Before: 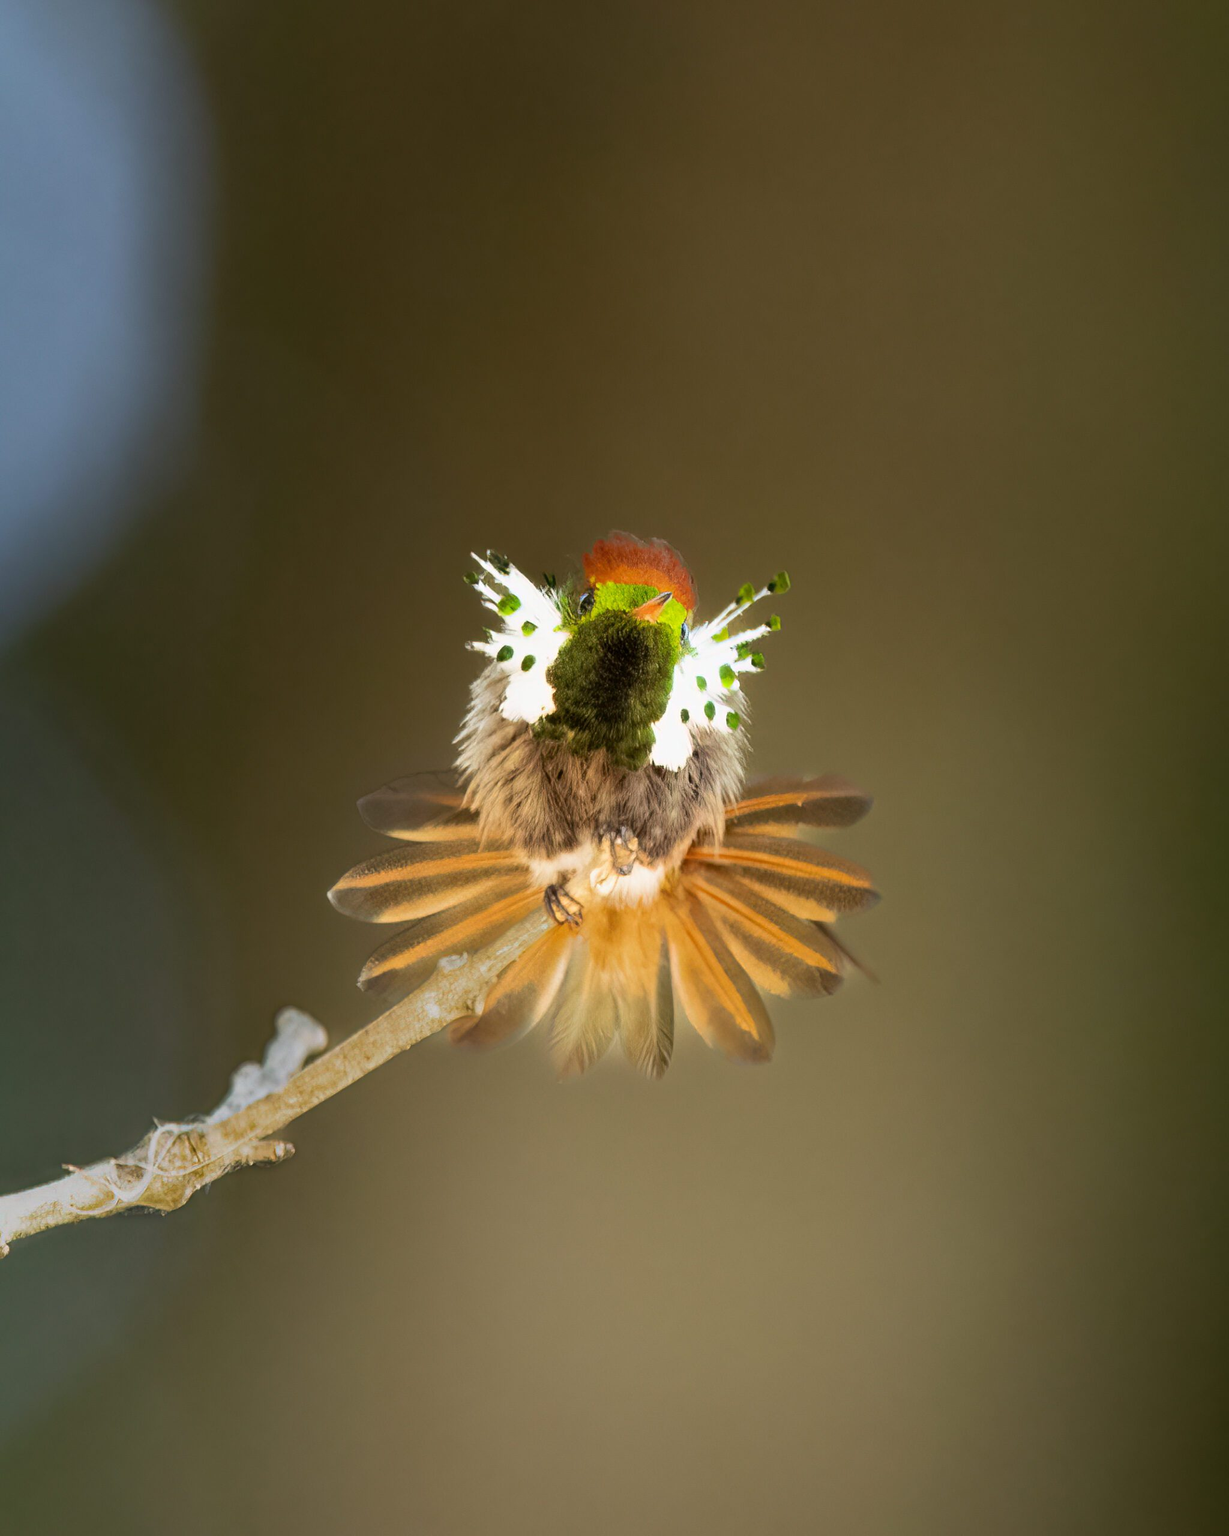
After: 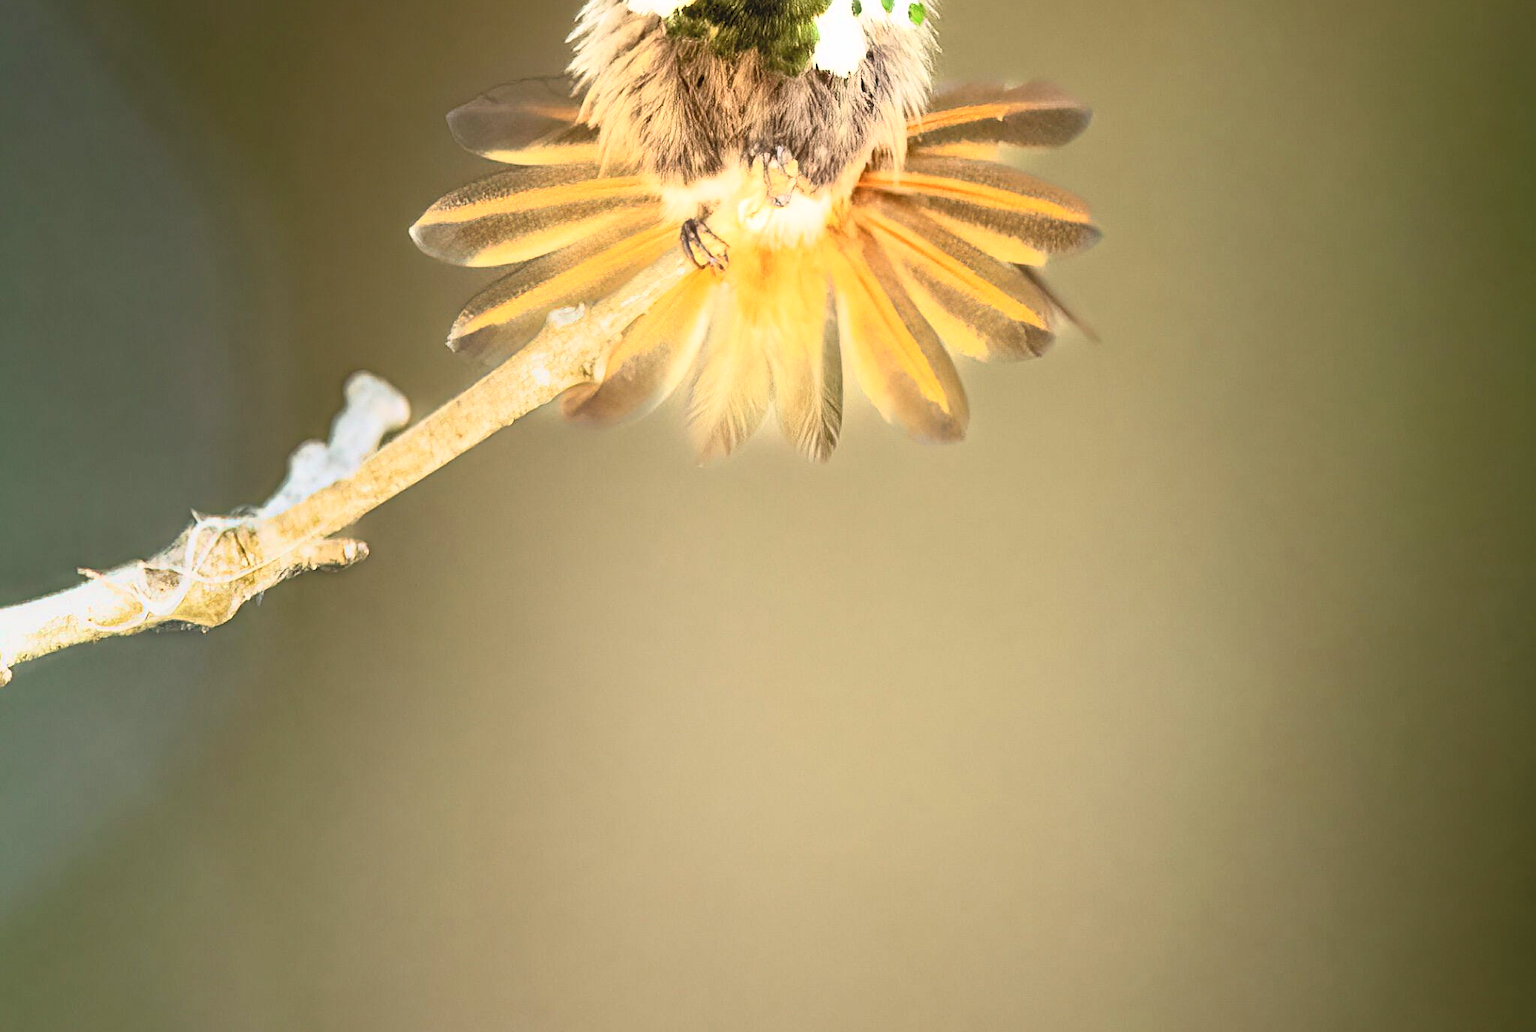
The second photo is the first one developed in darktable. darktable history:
crop and rotate: top 46.237%
color zones: curves: ch0 [(0, 0.613) (0.01, 0.613) (0.245, 0.448) (0.498, 0.529) (0.642, 0.665) (0.879, 0.777) (0.99, 0.613)]; ch1 [(0, 0) (0.143, 0) (0.286, 0) (0.429, 0) (0.571, 0) (0.714, 0) (0.857, 0)], mix -121.96%
sharpen: on, module defaults
contrast brightness saturation: contrast 0.39, brightness 0.53
tone equalizer: on, module defaults
